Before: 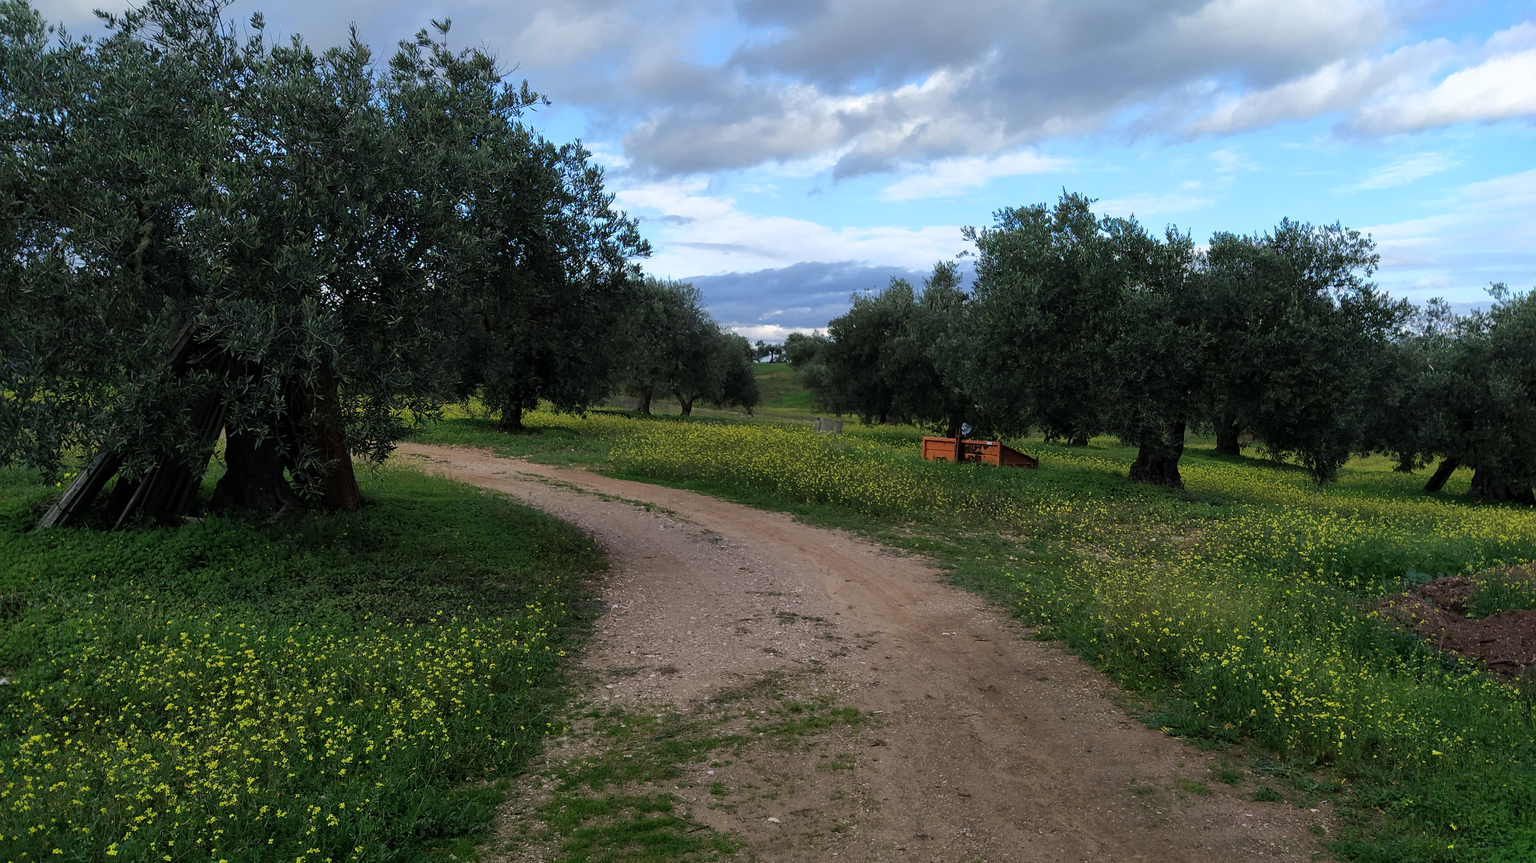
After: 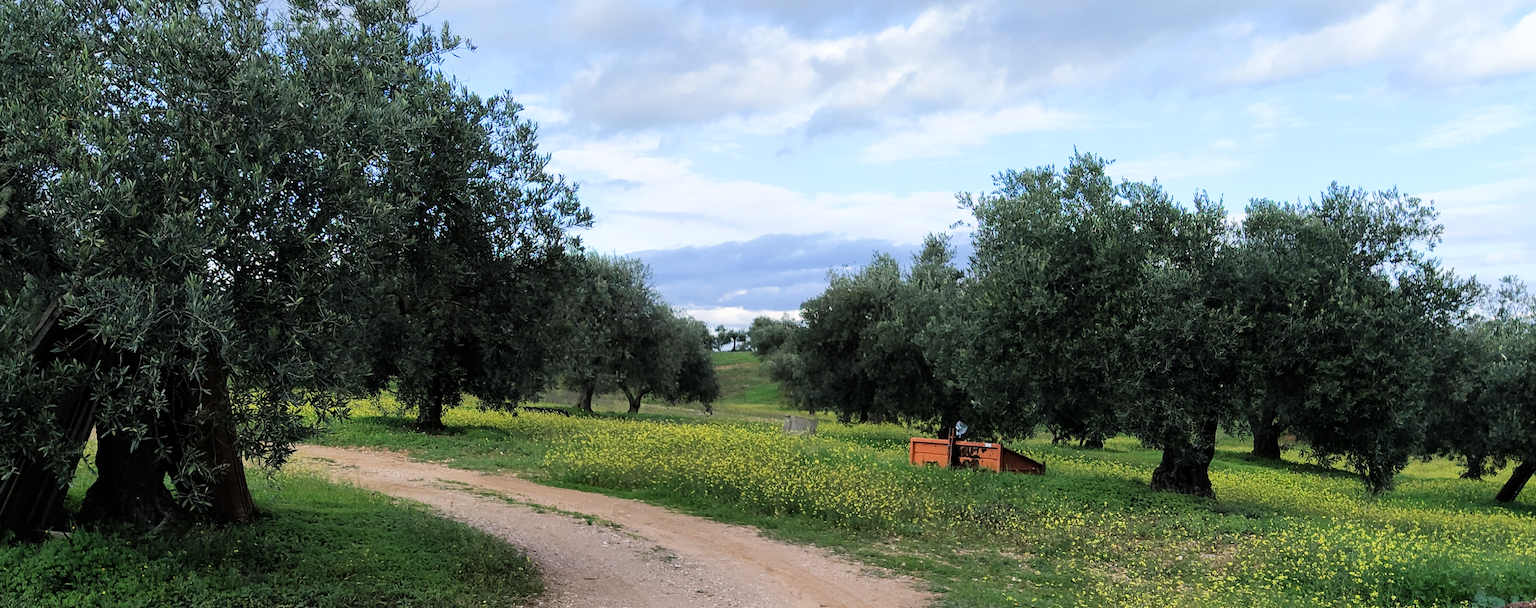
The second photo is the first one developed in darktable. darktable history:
filmic rgb: white relative exposure 3.8 EV, hardness 4.35
exposure: black level correction 0, exposure 1.2 EV, compensate exposure bias true, compensate highlight preservation false
crop and rotate: left 9.345%, top 7.22%, right 4.982%, bottom 32.331%
tone equalizer: on, module defaults
